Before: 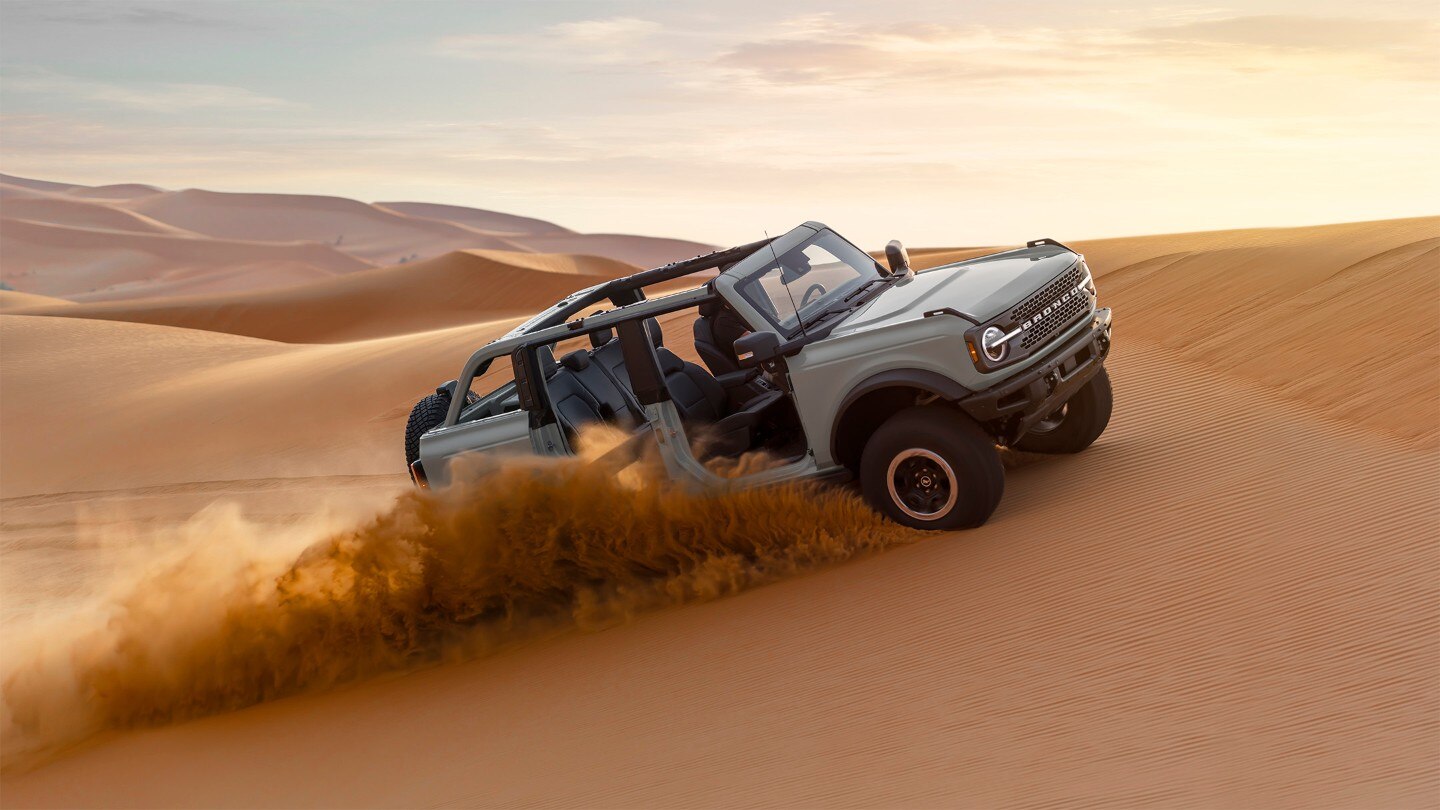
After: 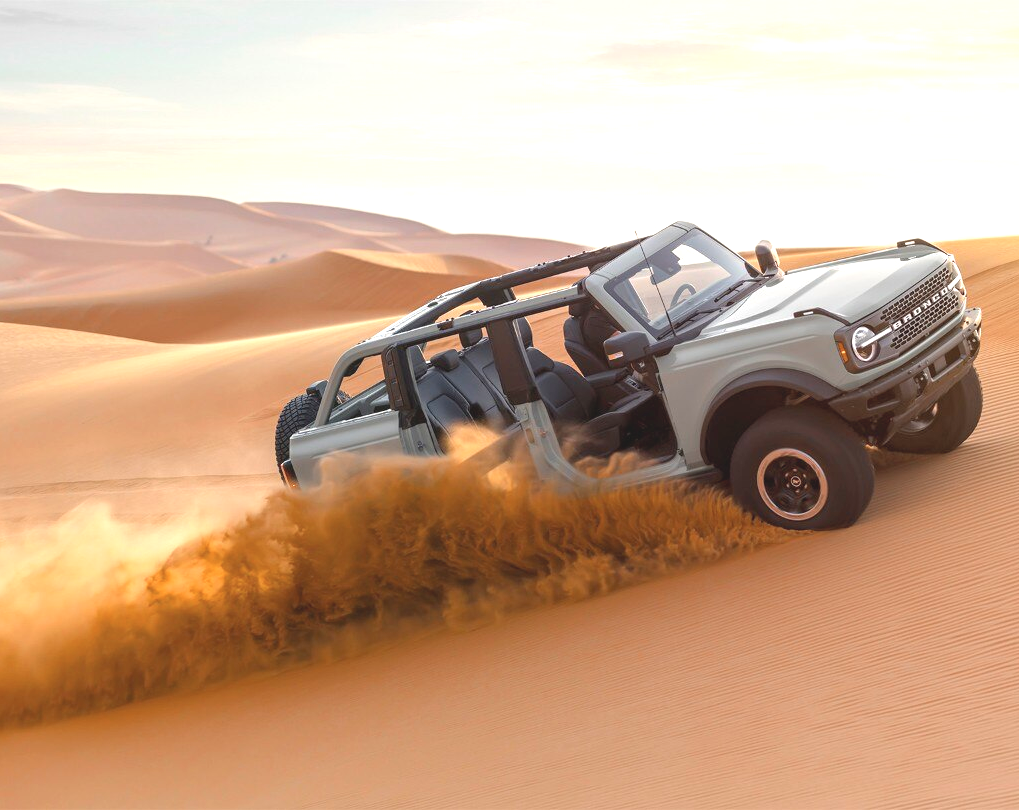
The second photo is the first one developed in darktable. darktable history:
contrast brightness saturation: contrast -0.15, brightness 0.05, saturation -0.12
crop and rotate: left 9.061%, right 20.142%
exposure: exposure 0.999 EV, compensate highlight preservation false
